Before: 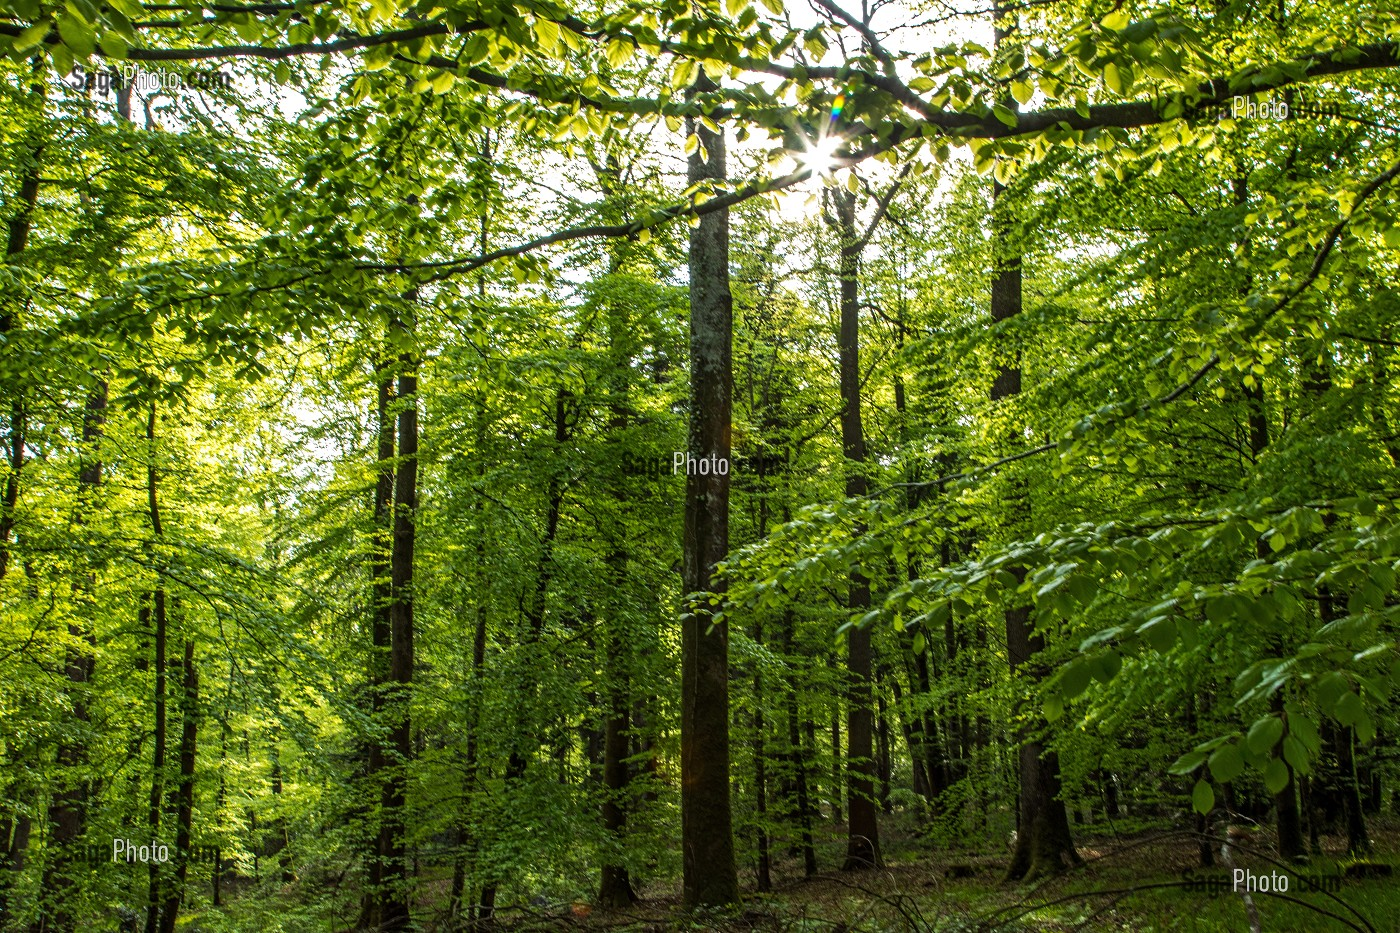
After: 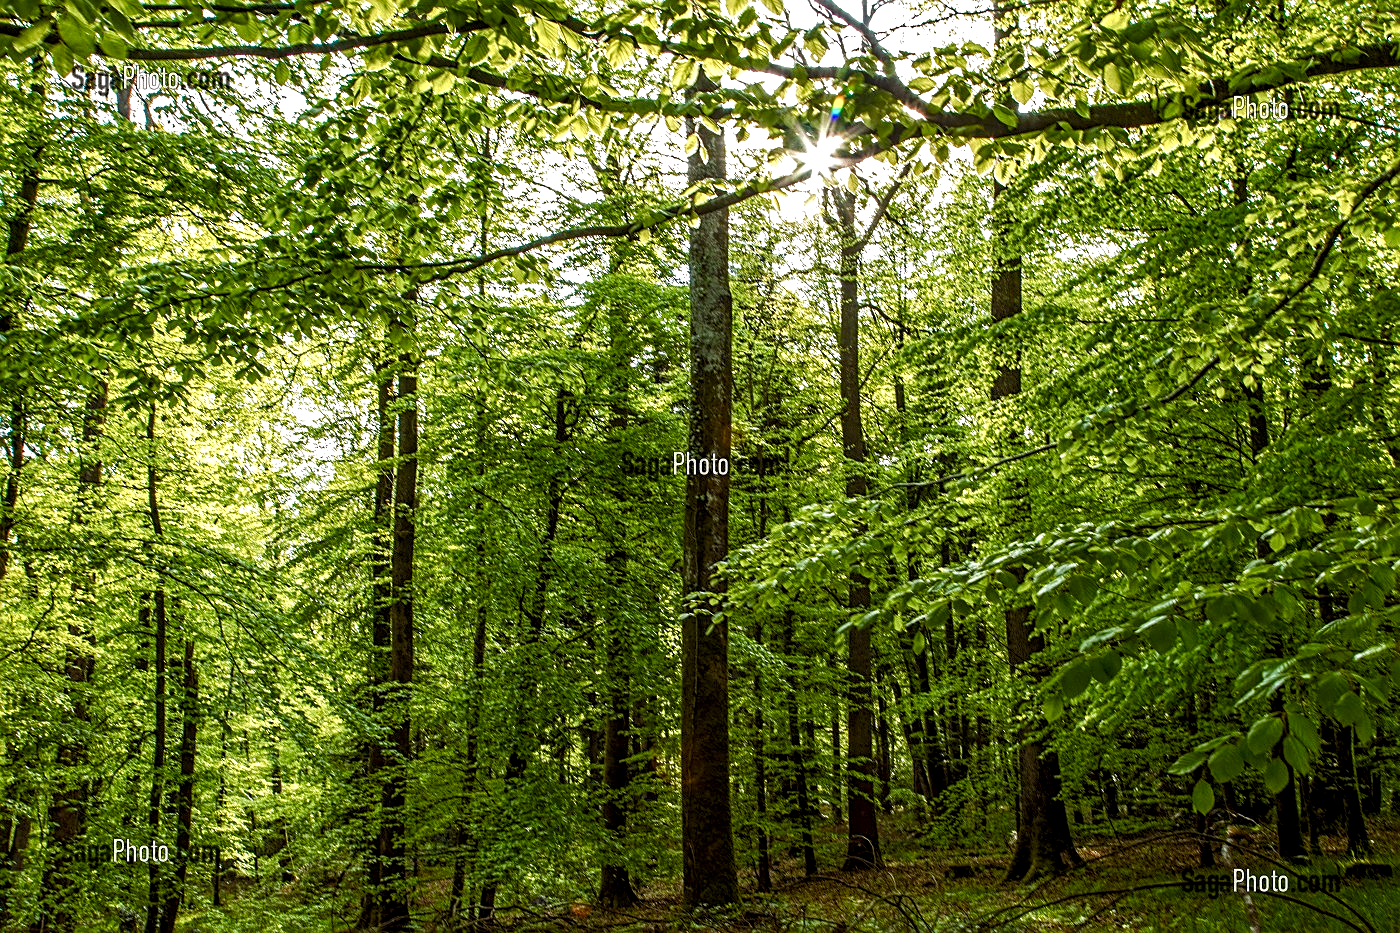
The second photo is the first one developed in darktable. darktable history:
sharpen: on, module defaults
color correction: highlights b* -0.015, saturation 1.1
local contrast: highlights 93%, shadows 90%, detail 160%, midtone range 0.2
color balance rgb: power › chroma 0.681%, power › hue 60°, highlights gain › luminance 14.807%, perceptual saturation grading › global saturation 20%, perceptual saturation grading › highlights -50.545%, perceptual saturation grading › shadows 30.732%, perceptual brilliance grading › global brilliance 2.557%, perceptual brilliance grading › highlights -2.399%, perceptual brilliance grading › shadows 2.57%
